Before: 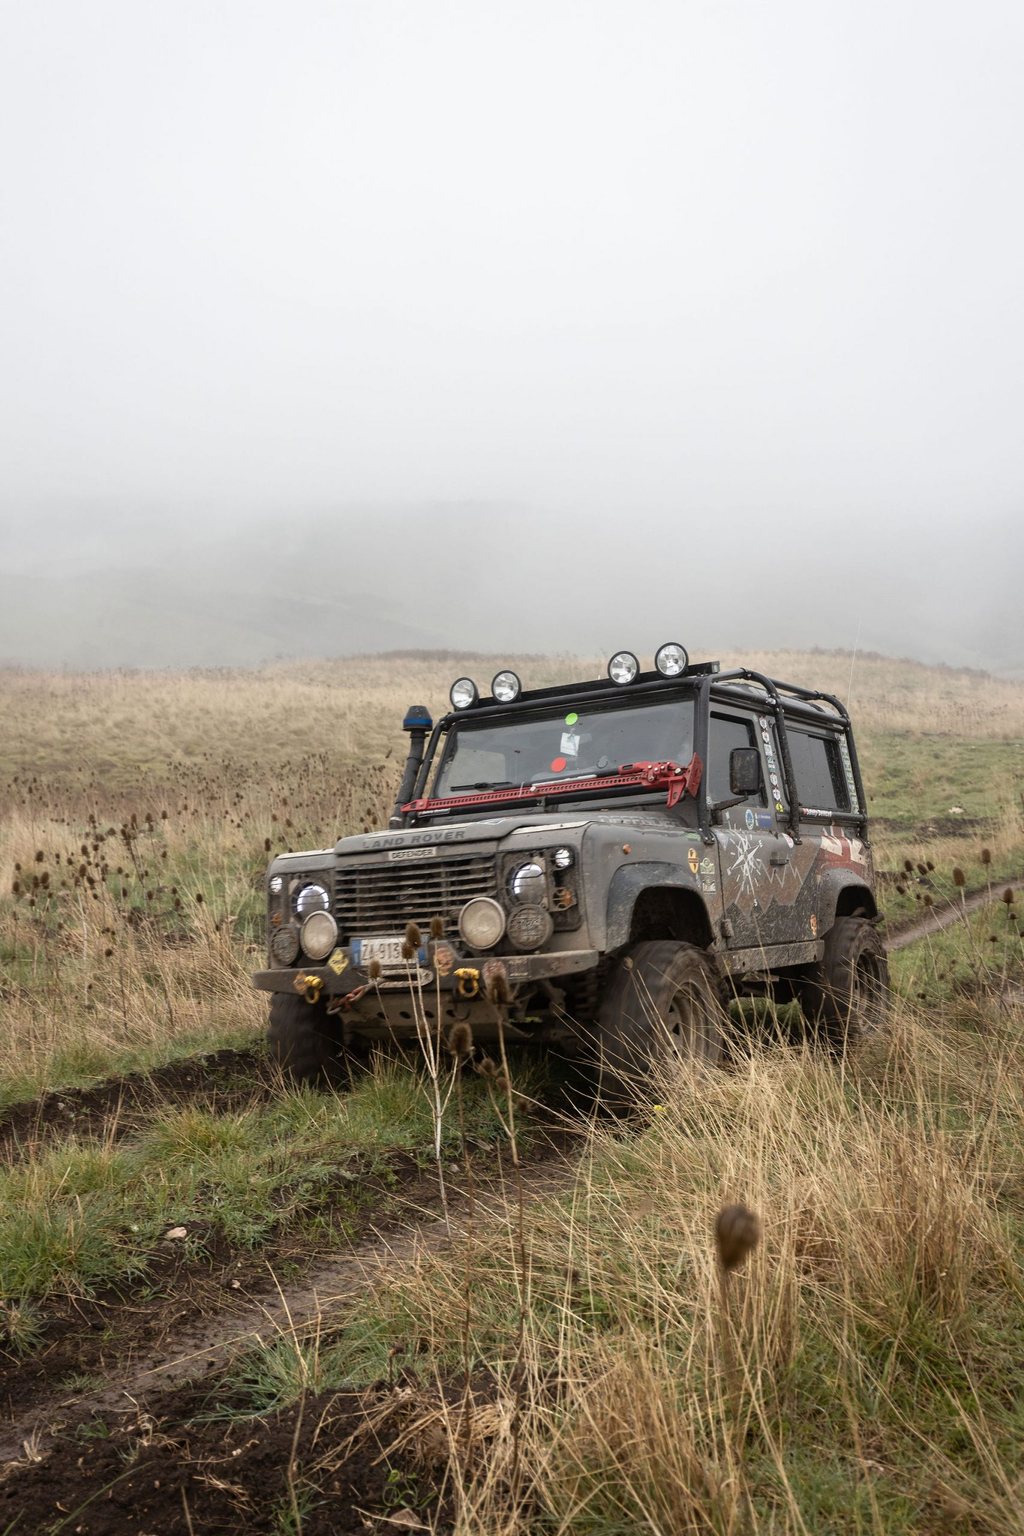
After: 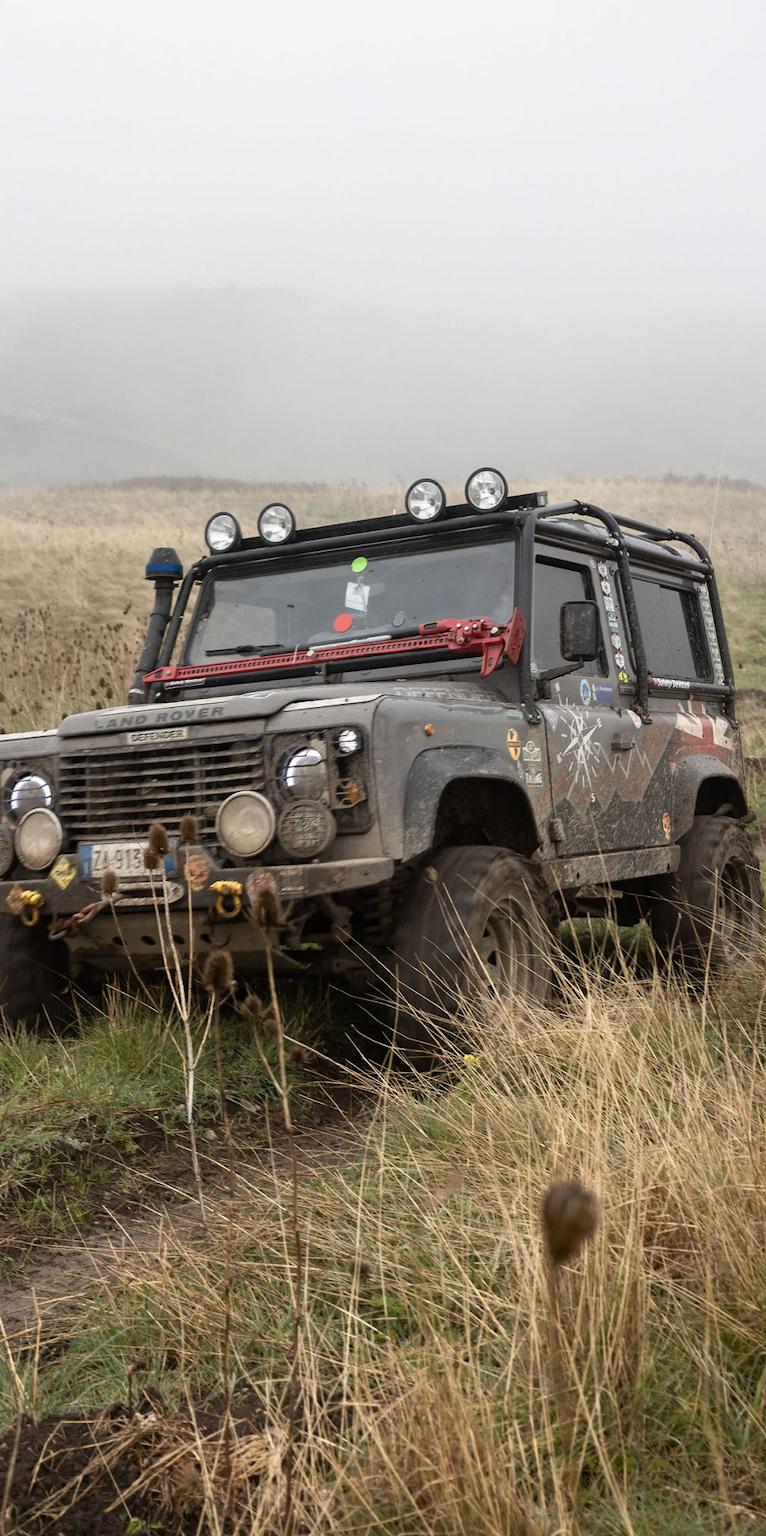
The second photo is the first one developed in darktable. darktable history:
crop and rotate: left 28.207%, top 17.881%, right 12.798%, bottom 3.325%
